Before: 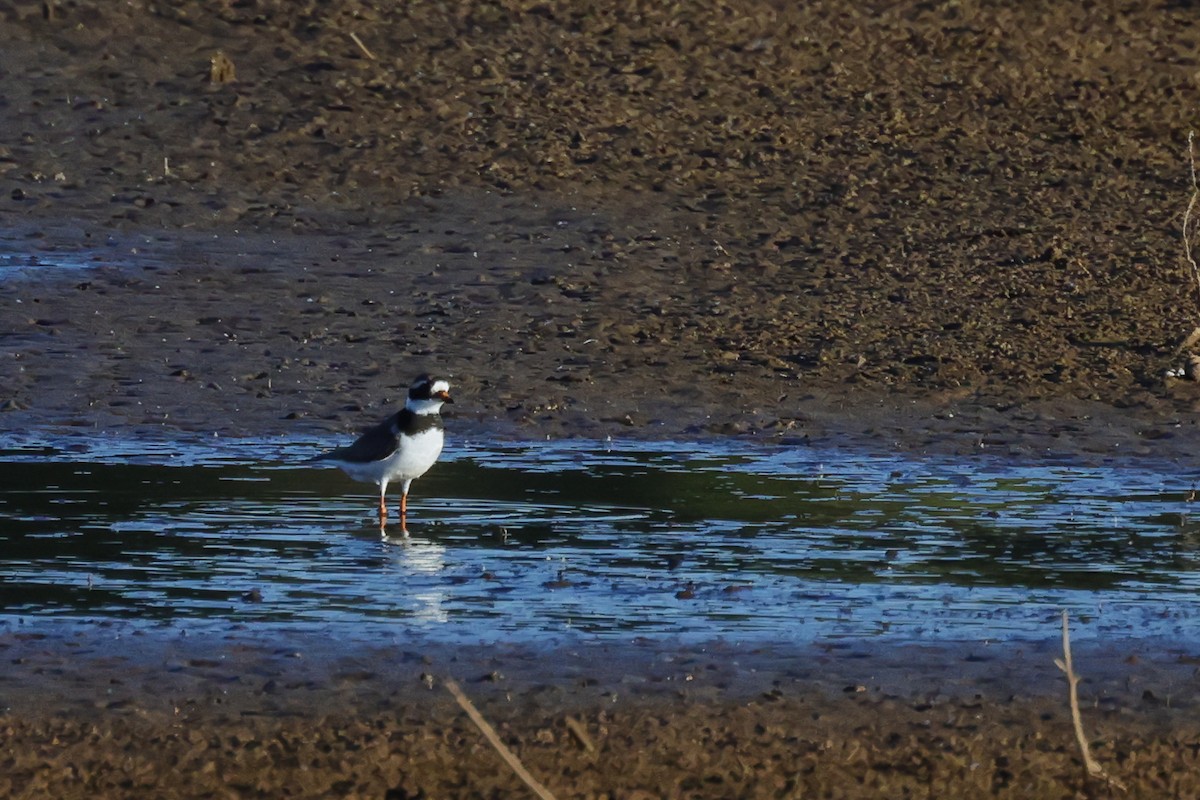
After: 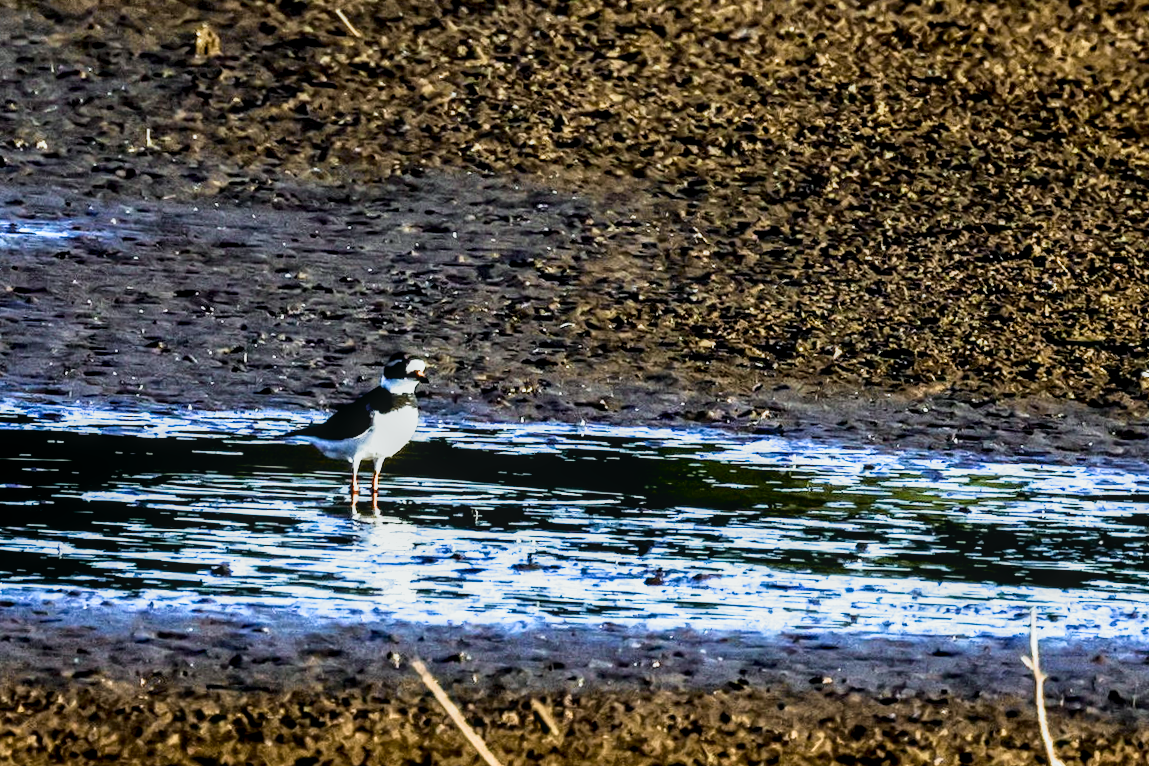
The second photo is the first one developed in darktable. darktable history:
local contrast: on, module defaults
rgb levels: levels [[0.01, 0.419, 0.839], [0, 0.5, 1], [0, 0.5, 1]]
tone curve: curves: ch0 [(0, 0.008) (0.081, 0.044) (0.177, 0.123) (0.283, 0.253) (0.427, 0.441) (0.495, 0.524) (0.661, 0.756) (0.796, 0.859) (1, 0.951)]; ch1 [(0, 0) (0.161, 0.092) (0.35, 0.33) (0.392, 0.392) (0.427, 0.426) (0.479, 0.472) (0.505, 0.5) (0.521, 0.519) (0.567, 0.556) (0.583, 0.588) (0.625, 0.627) (0.678, 0.733) (1, 1)]; ch2 [(0, 0) (0.346, 0.362) (0.404, 0.427) (0.502, 0.499) (0.523, 0.522) (0.544, 0.561) (0.58, 0.59) (0.629, 0.642) (0.717, 0.678) (1, 1)], color space Lab, independent channels, preserve colors none
color balance rgb: linear chroma grading › shadows 32%, linear chroma grading › global chroma -2%, linear chroma grading › mid-tones 4%, perceptual saturation grading › global saturation -2%, perceptual saturation grading › highlights -8%, perceptual saturation grading › mid-tones 8%, perceptual saturation grading › shadows 4%, perceptual brilliance grading › highlights 8%, perceptual brilliance grading › mid-tones 4%, perceptual brilliance grading › shadows 2%, global vibrance 16%, saturation formula JzAzBz (2021)
crop and rotate: angle -1.69°
filmic rgb: black relative exposure -8.2 EV, white relative exposure 2.2 EV, threshold 3 EV, hardness 7.11, latitude 75%, contrast 1.325, highlights saturation mix -2%, shadows ↔ highlights balance 30%, preserve chrominance RGB euclidean norm, color science v5 (2021), contrast in shadows safe, contrast in highlights safe, enable highlight reconstruction true
exposure: black level correction 0.008, exposure 0.979 EV, compensate highlight preservation false
